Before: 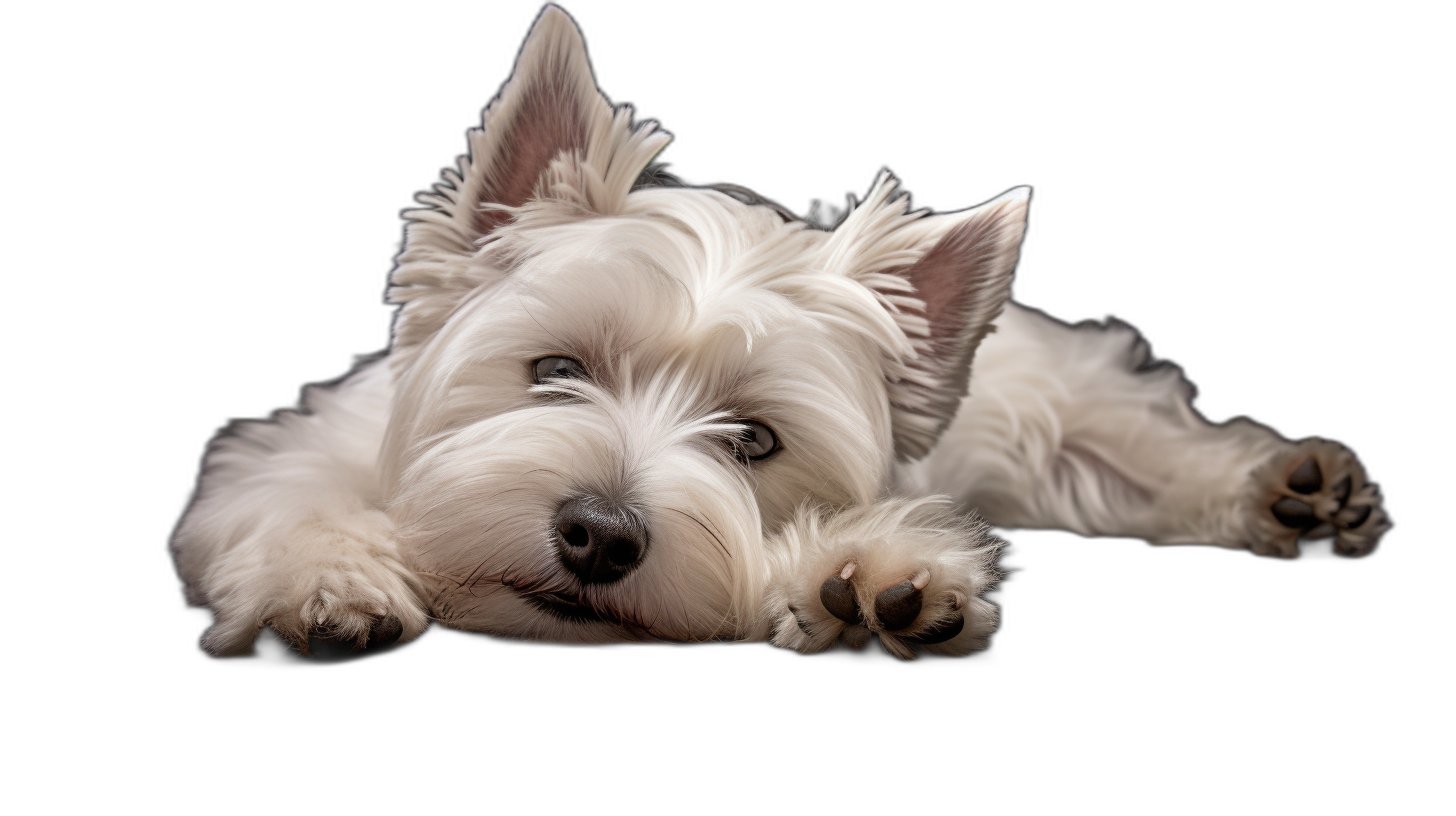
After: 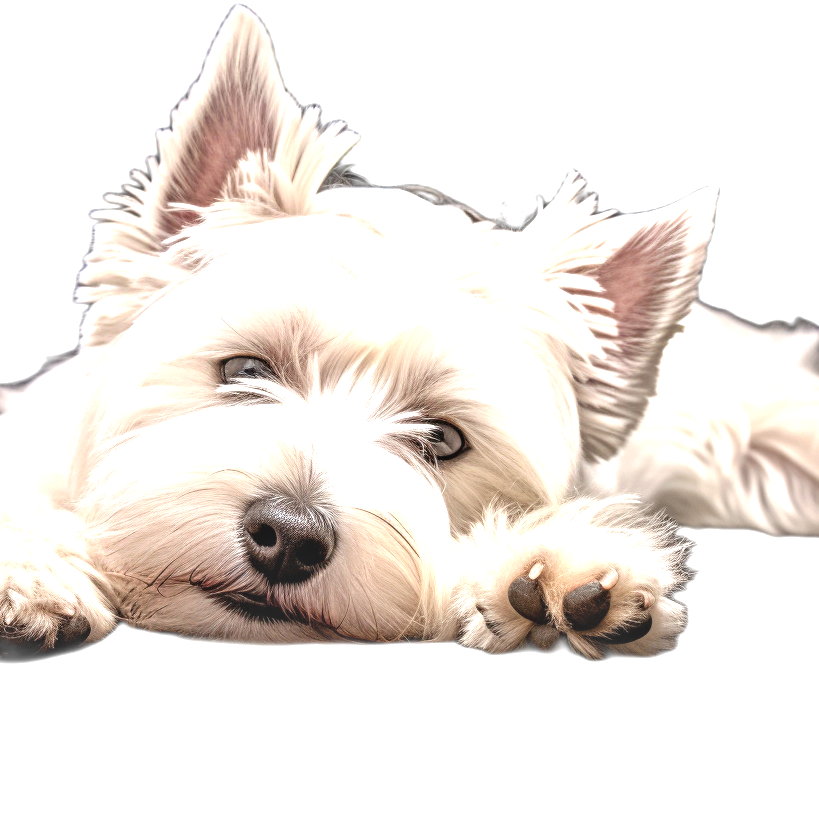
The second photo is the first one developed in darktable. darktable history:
exposure: black level correction 0, exposure 1.4 EV, compensate highlight preservation false
local contrast: on, module defaults
crop: left 21.496%, right 22.254%
